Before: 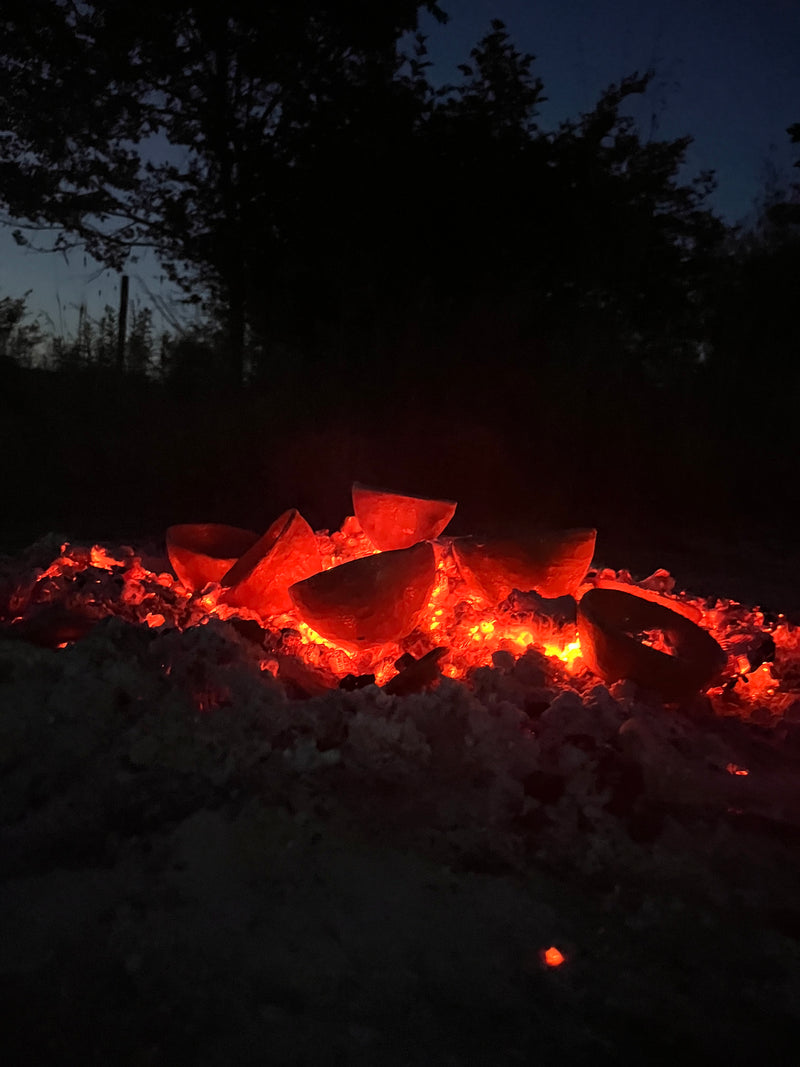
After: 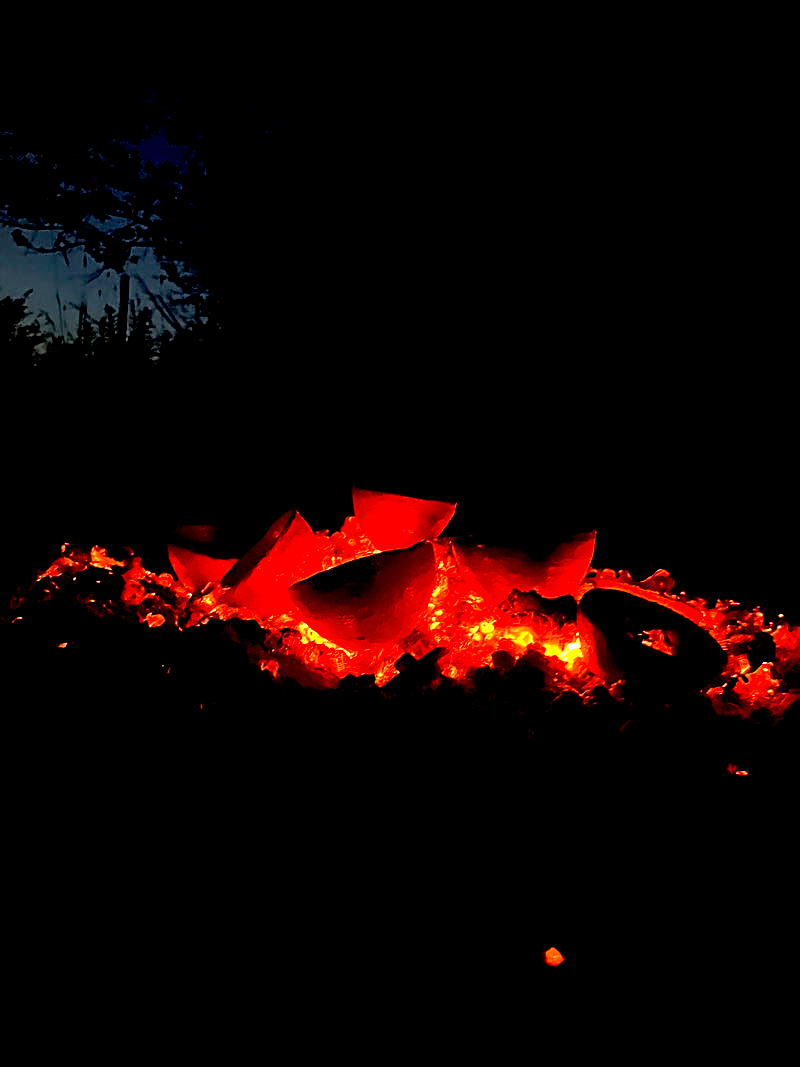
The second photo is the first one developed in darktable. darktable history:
tone equalizer: -8 EV -0.759 EV, -7 EV -0.698 EV, -6 EV -0.565 EV, -5 EV -0.376 EV, -3 EV 0.391 EV, -2 EV 0.6 EV, -1 EV 0.687 EV, +0 EV 0.731 EV
vignetting: fall-off radius 60.79%
sharpen: on, module defaults
exposure: black level correction 0.054, exposure -0.031 EV, compensate exposure bias true, compensate highlight preservation false
